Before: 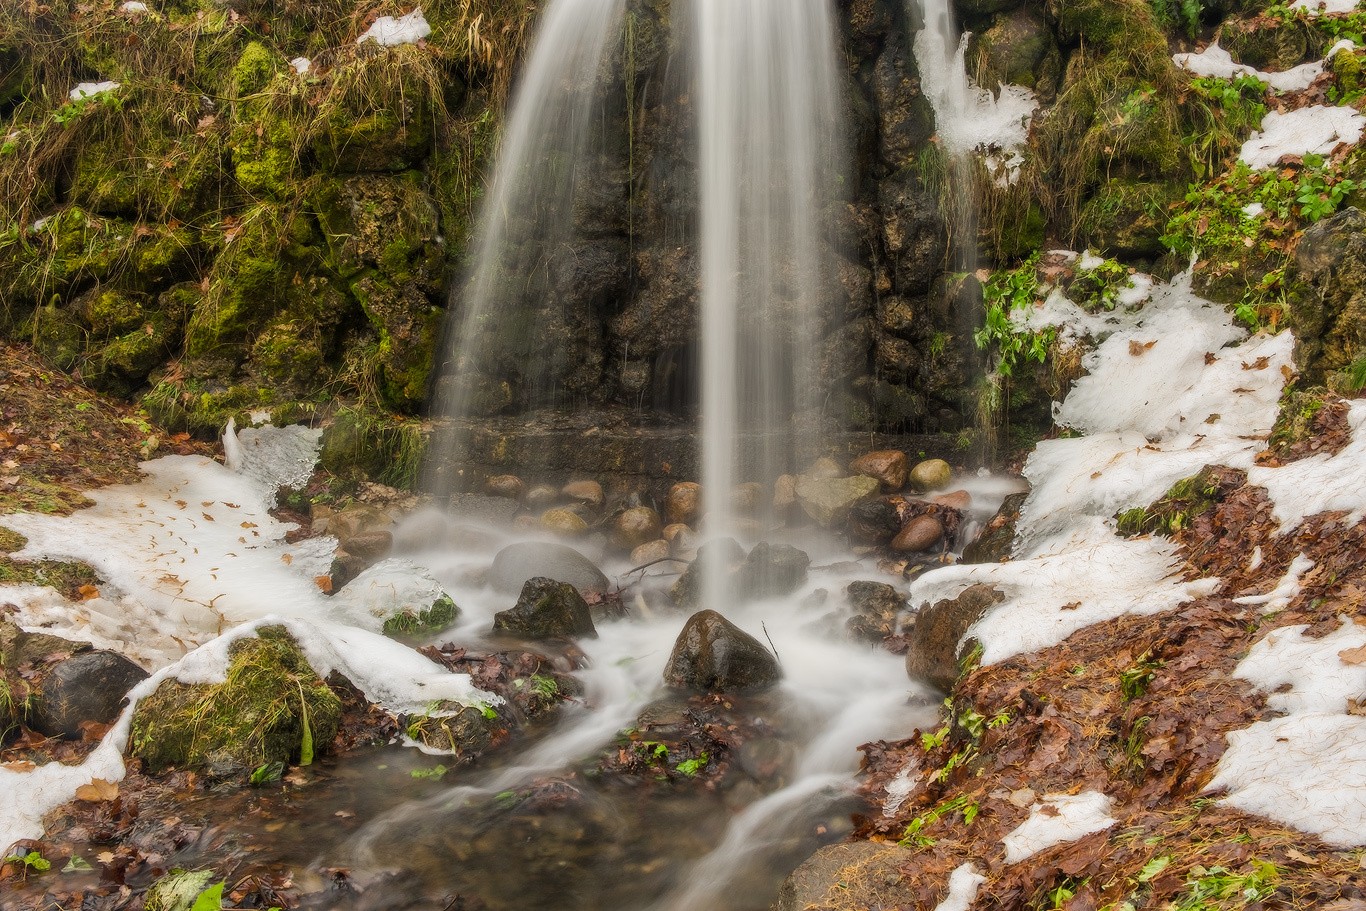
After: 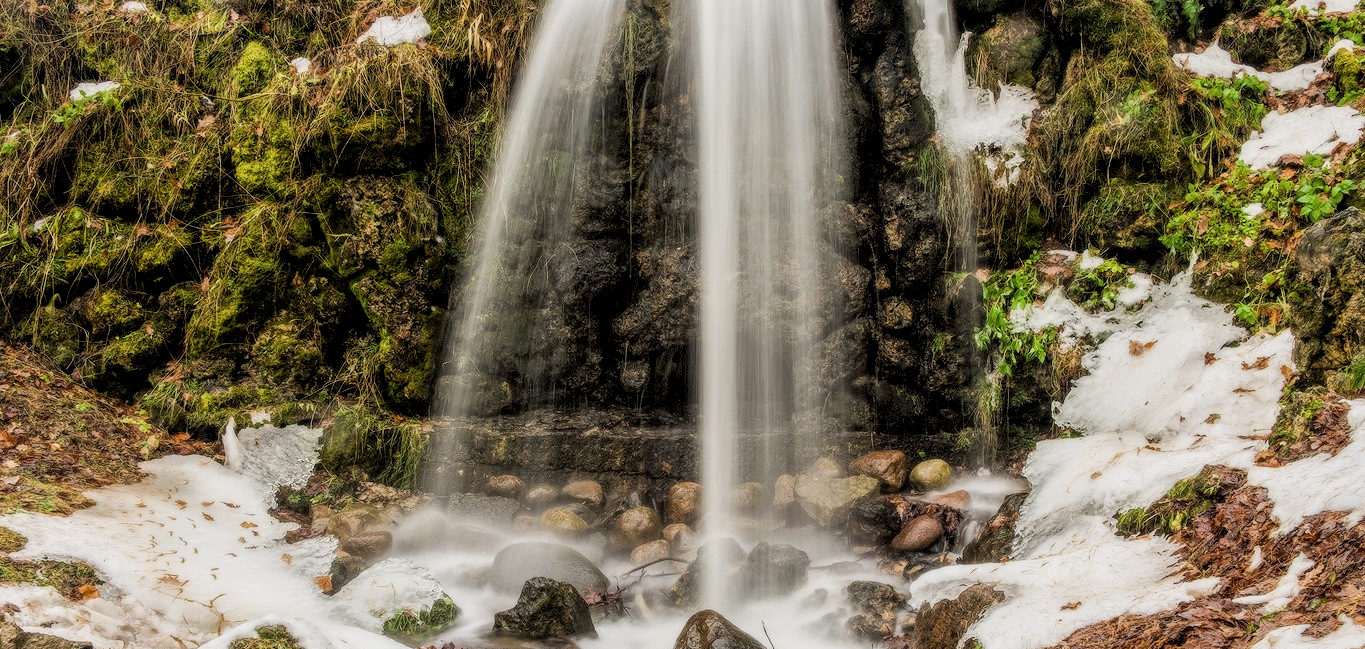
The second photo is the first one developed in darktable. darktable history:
tone equalizer: -8 EV -0.412 EV, -7 EV -0.388 EV, -6 EV -0.315 EV, -5 EV -0.244 EV, -3 EV 0.196 EV, -2 EV 0.318 EV, -1 EV 0.377 EV, +0 EV 0.41 EV
crop: right 0%, bottom 28.664%
local contrast: highlights 101%, shadows 99%, detail 199%, midtone range 0.2
filmic rgb: black relative exposure -7.65 EV, white relative exposure 4.56 EV, hardness 3.61
